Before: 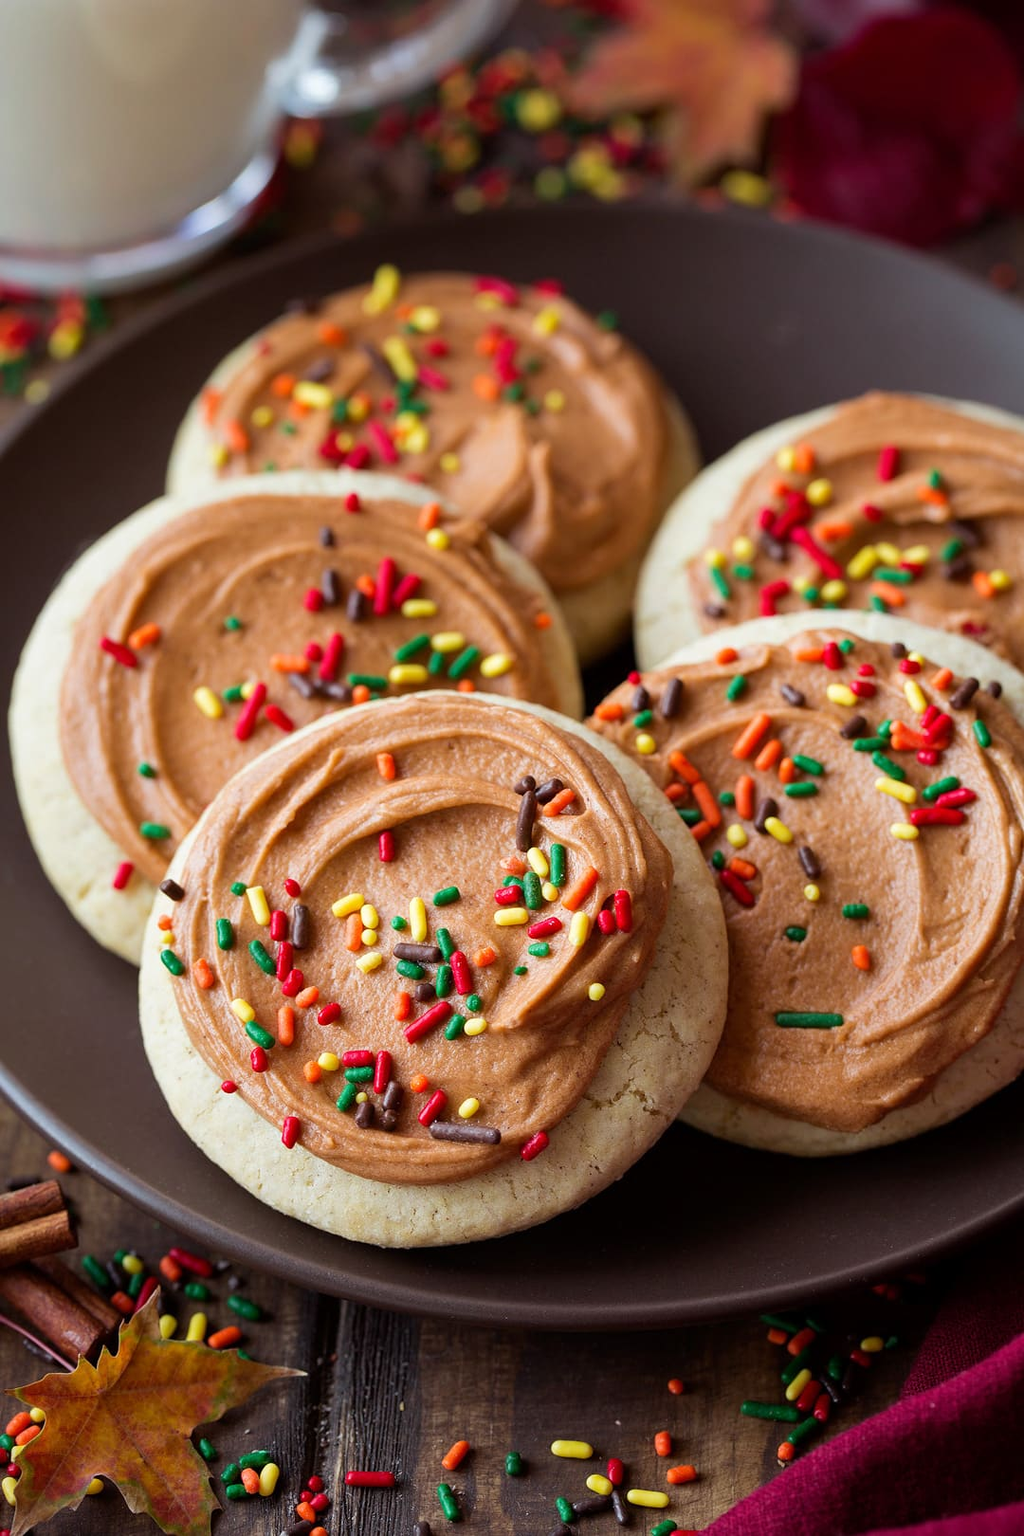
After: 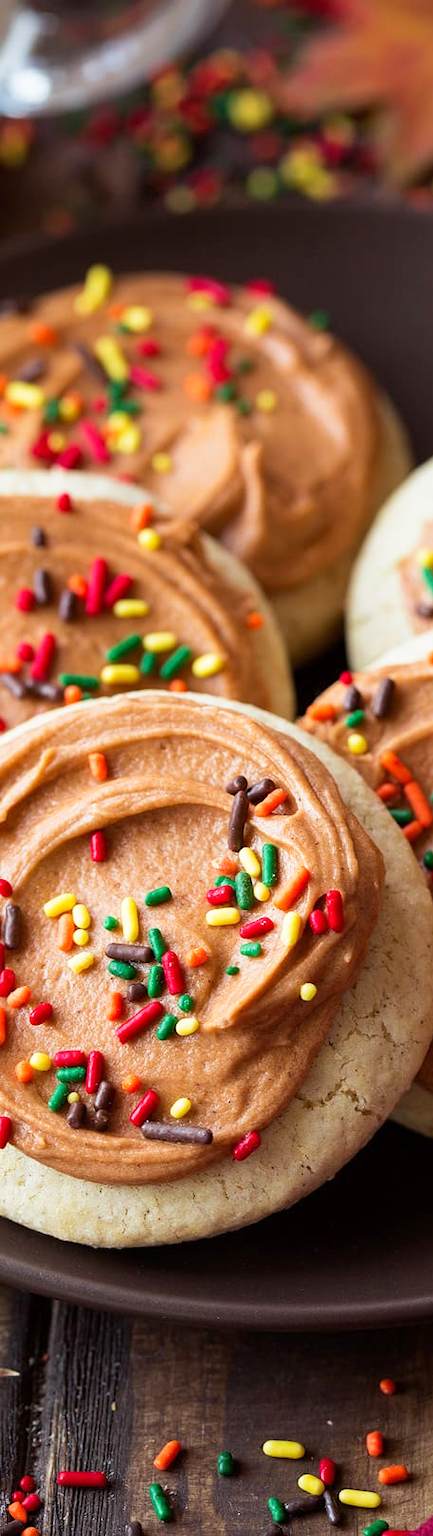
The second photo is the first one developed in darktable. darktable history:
crop: left 28.178%, right 29.485%
base curve: curves: ch0 [(0, 0) (0.666, 0.806) (1, 1)], preserve colors none
